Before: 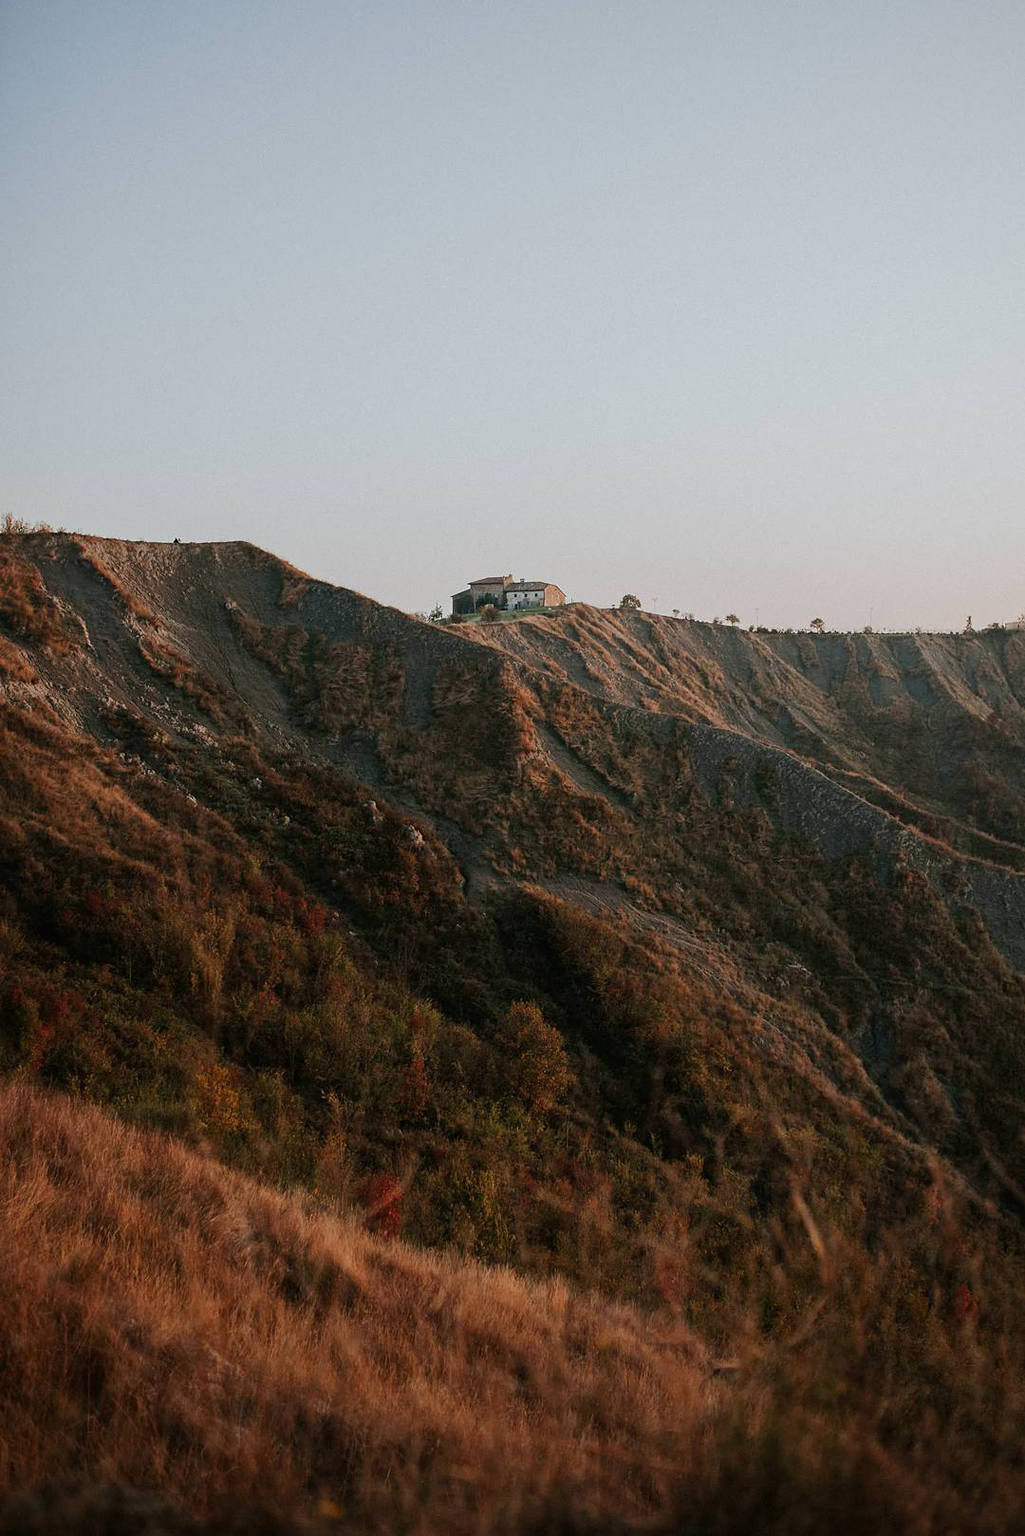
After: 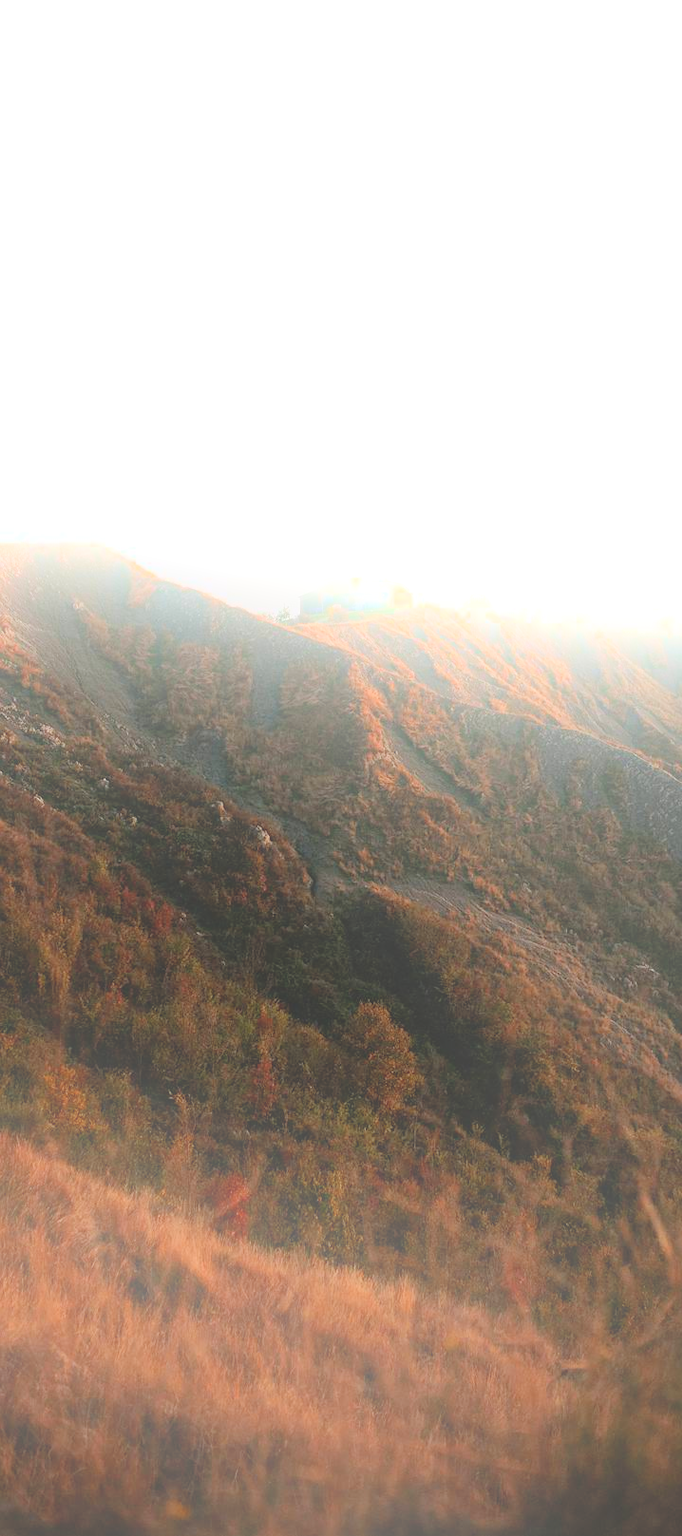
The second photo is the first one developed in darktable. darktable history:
bloom: size 25%, threshold 5%, strength 90%
crop and rotate: left 15.055%, right 18.278%
